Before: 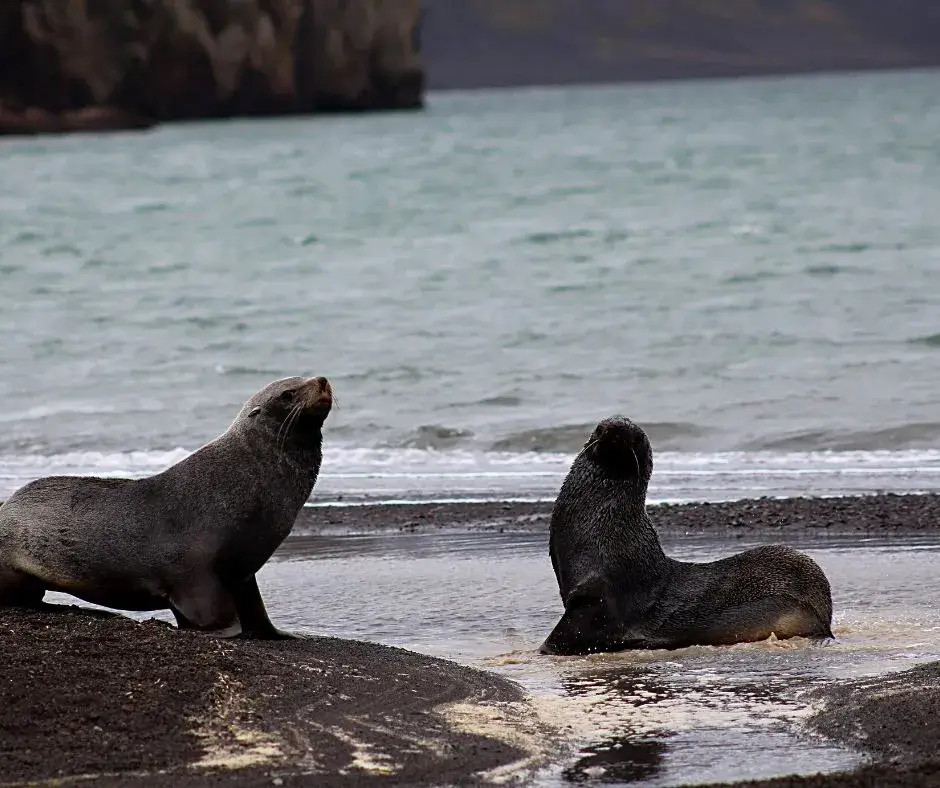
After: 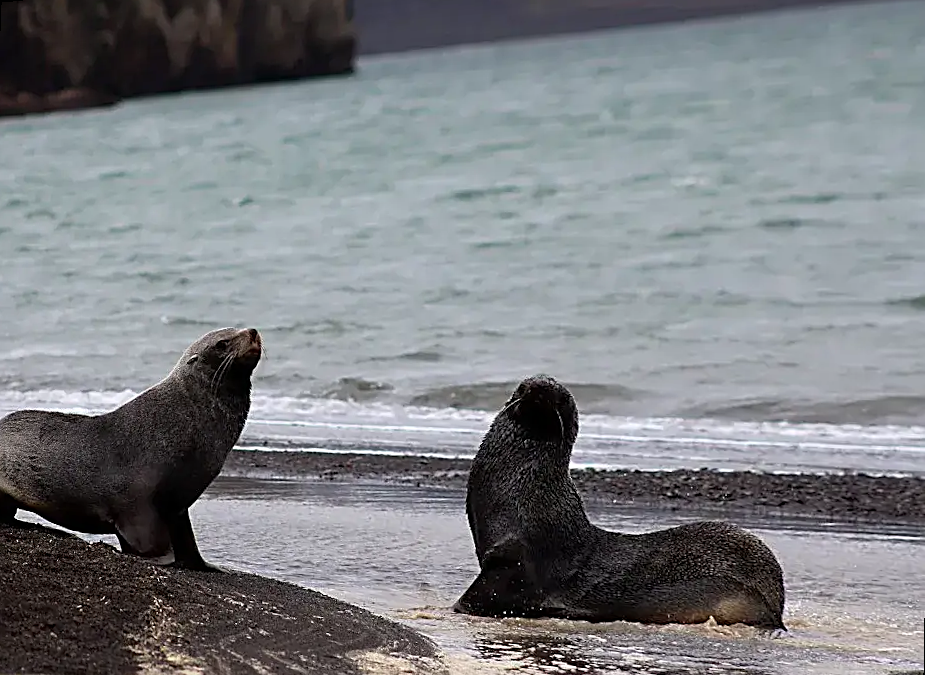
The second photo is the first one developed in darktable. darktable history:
color zones: curves: ch0 [(0, 0.558) (0.143, 0.559) (0.286, 0.529) (0.429, 0.505) (0.571, 0.5) (0.714, 0.5) (0.857, 0.5) (1, 0.558)]; ch1 [(0, 0.469) (0.01, 0.469) (0.12, 0.446) (0.248, 0.469) (0.5, 0.5) (0.748, 0.5) (0.99, 0.469) (1, 0.469)]
sharpen: on, module defaults
rotate and perspective: rotation 1.69°, lens shift (vertical) -0.023, lens shift (horizontal) -0.291, crop left 0.025, crop right 0.988, crop top 0.092, crop bottom 0.842
